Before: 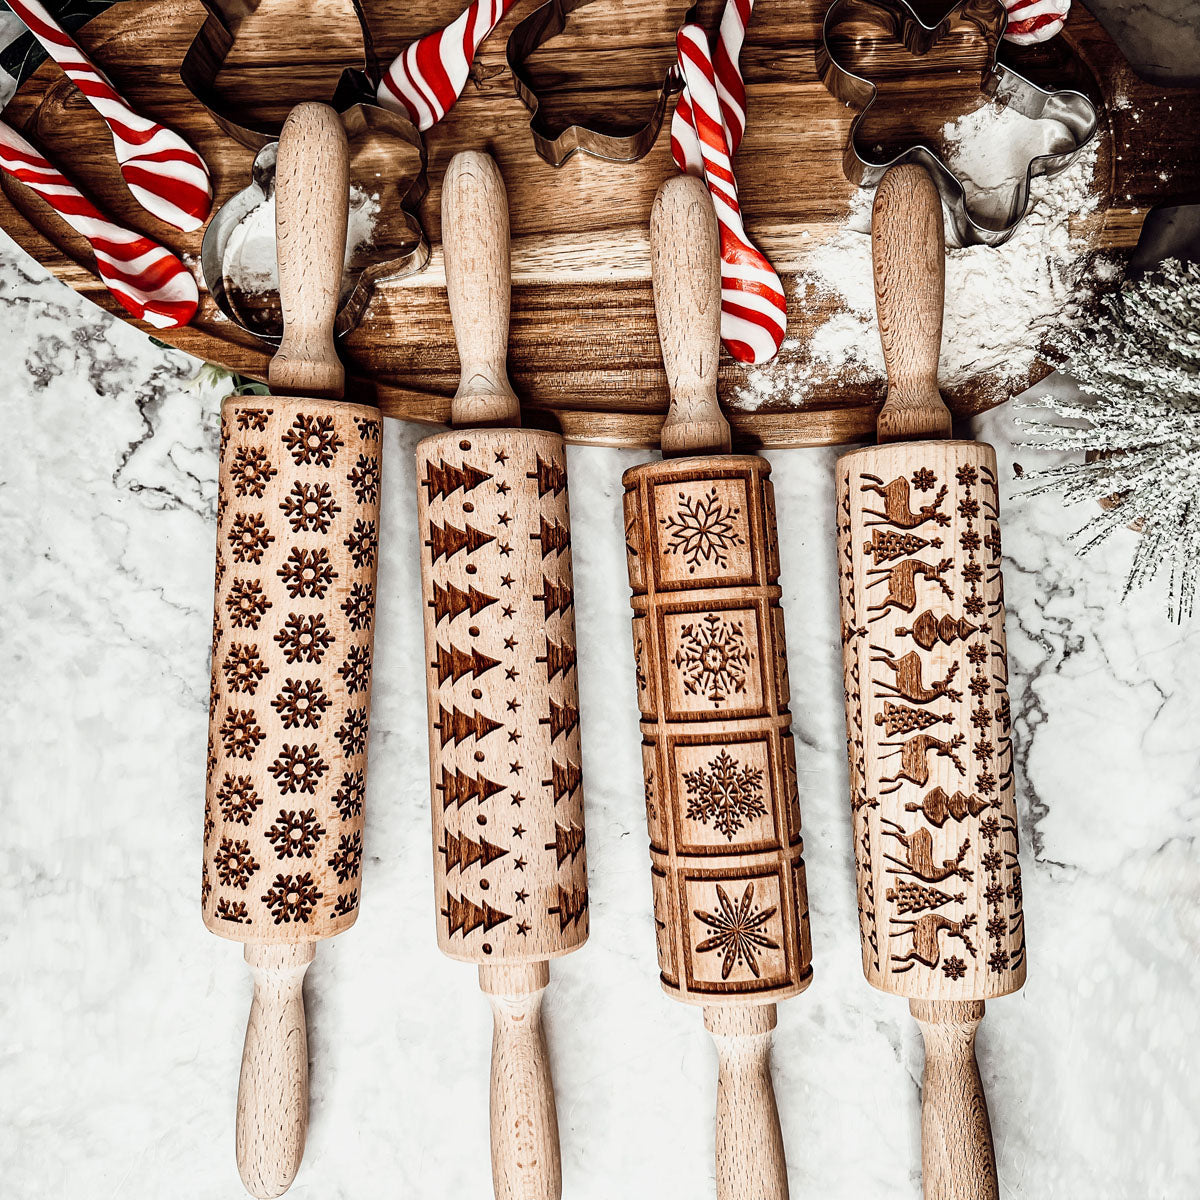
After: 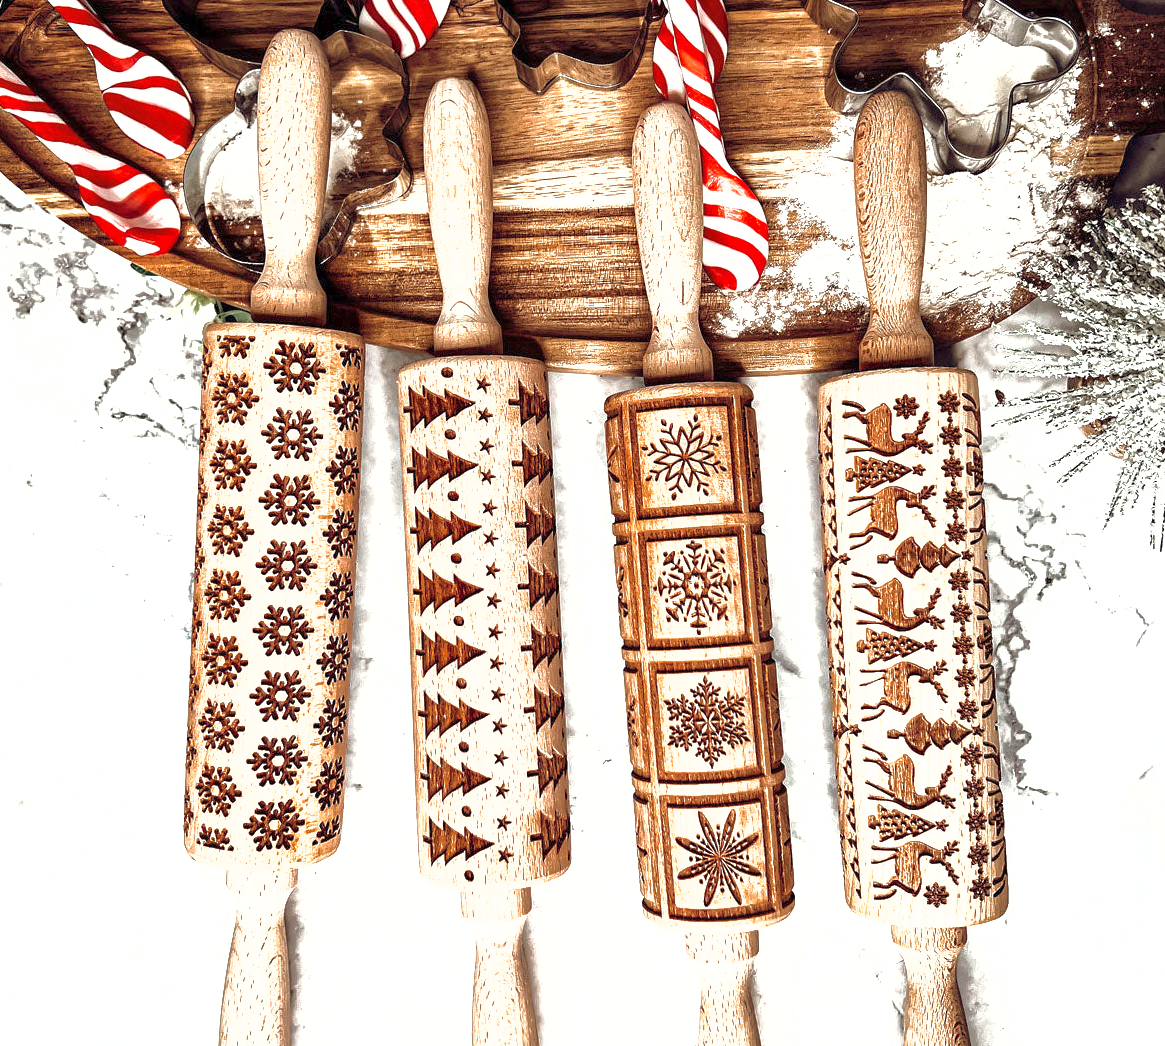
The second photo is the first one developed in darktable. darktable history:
shadows and highlights: on, module defaults
crop: left 1.507%, top 6.147%, right 1.379%, bottom 6.637%
exposure: exposure 0.921 EV, compensate highlight preservation false
tone equalizer: on, module defaults
